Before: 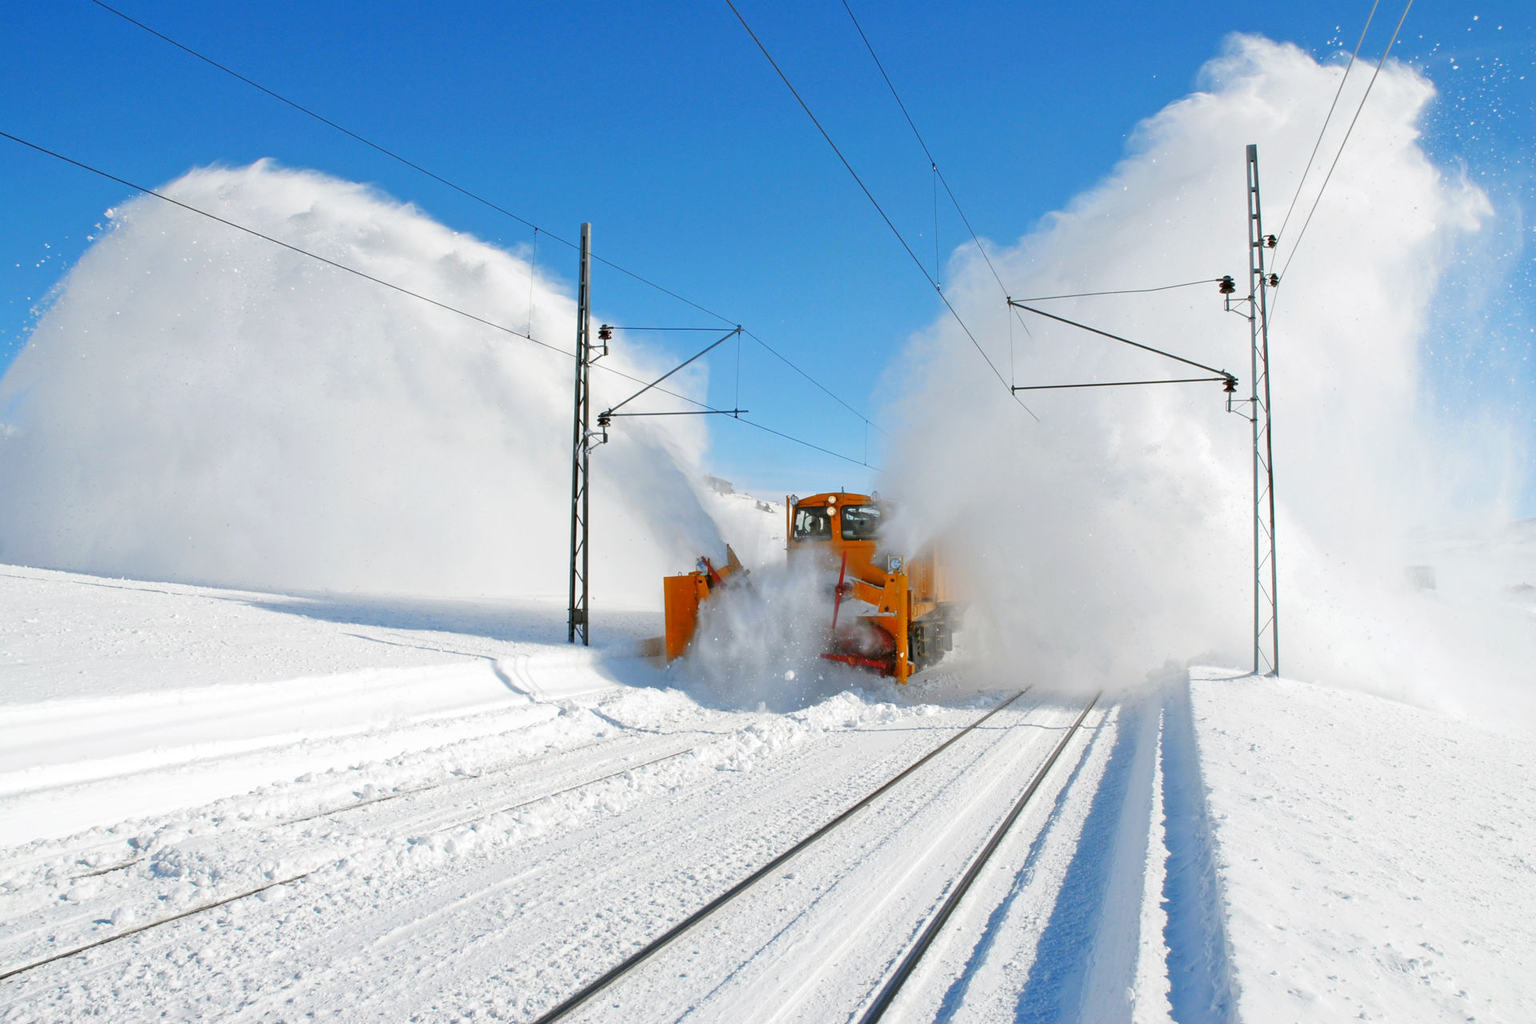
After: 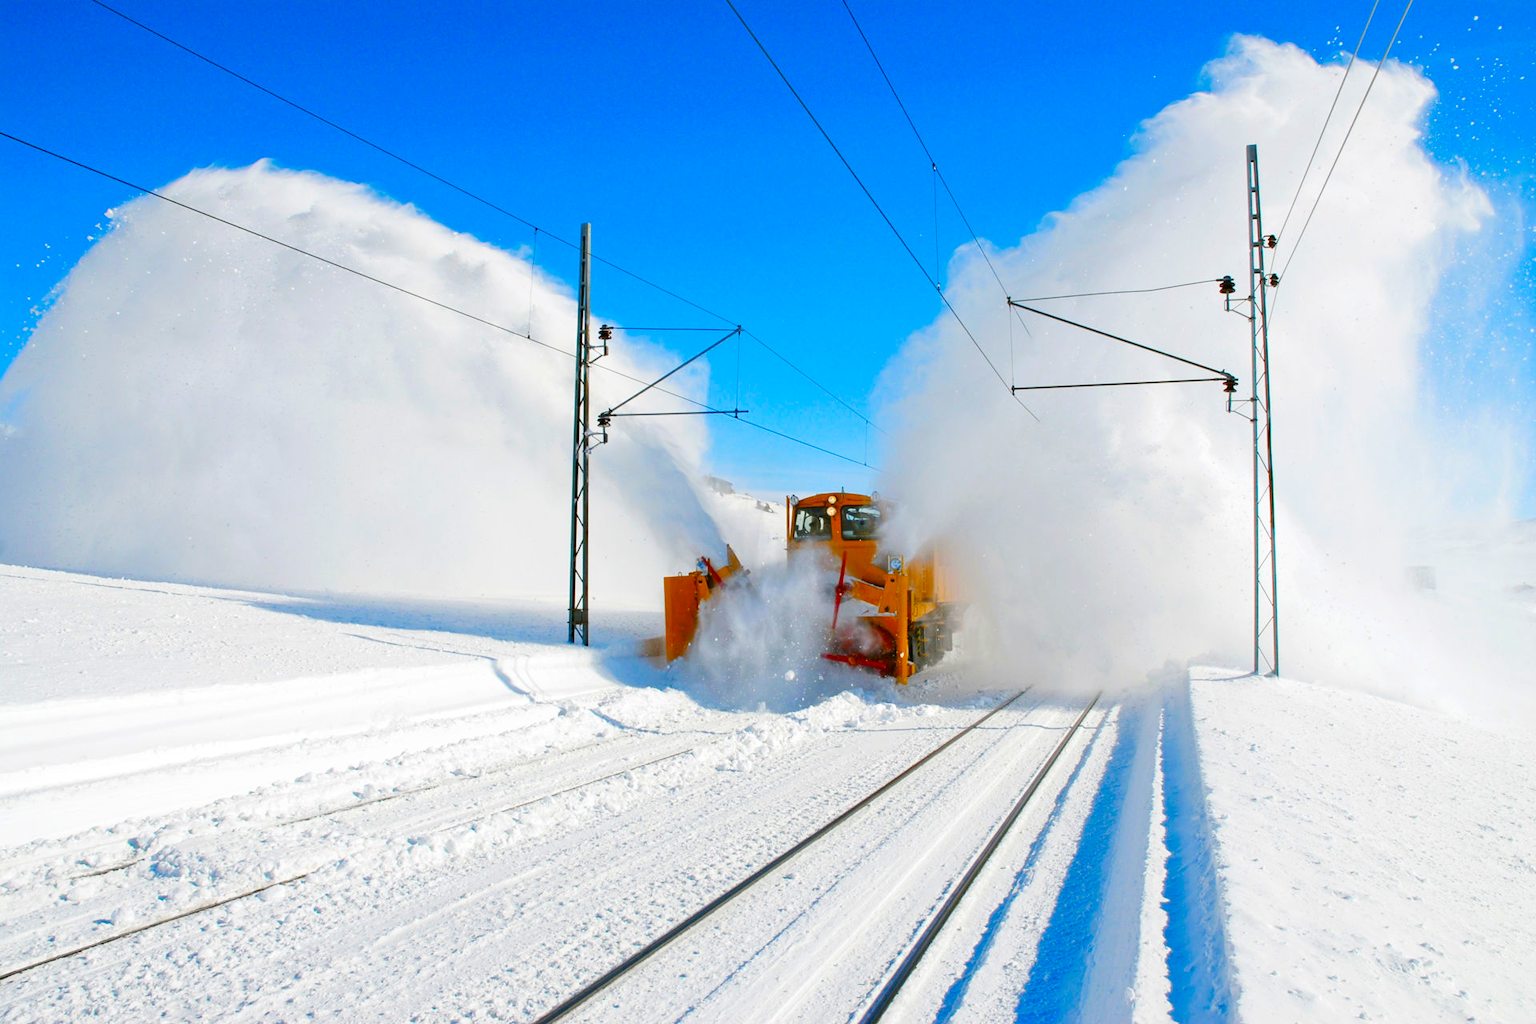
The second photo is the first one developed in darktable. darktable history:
color balance rgb: power › hue 62.23°, linear chroma grading › shadows 10.612%, linear chroma grading › highlights 10.932%, linear chroma grading › global chroma 15.638%, linear chroma grading › mid-tones 14.655%, perceptual saturation grading › global saturation 27.502%, perceptual saturation grading › highlights -28.924%, perceptual saturation grading › mid-tones 15.209%, perceptual saturation grading › shadows 33.048%, global vibrance 20%
contrast brightness saturation: contrast 0.101, brightness 0.018, saturation 0.018
